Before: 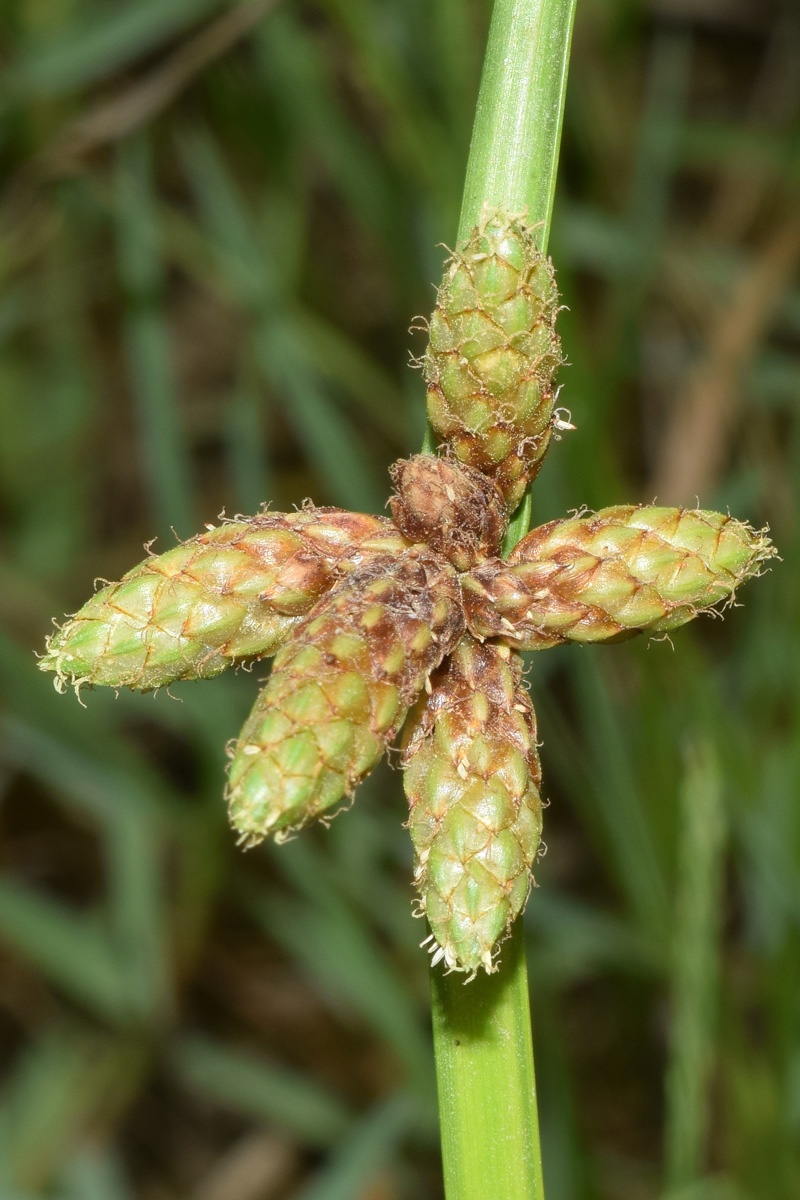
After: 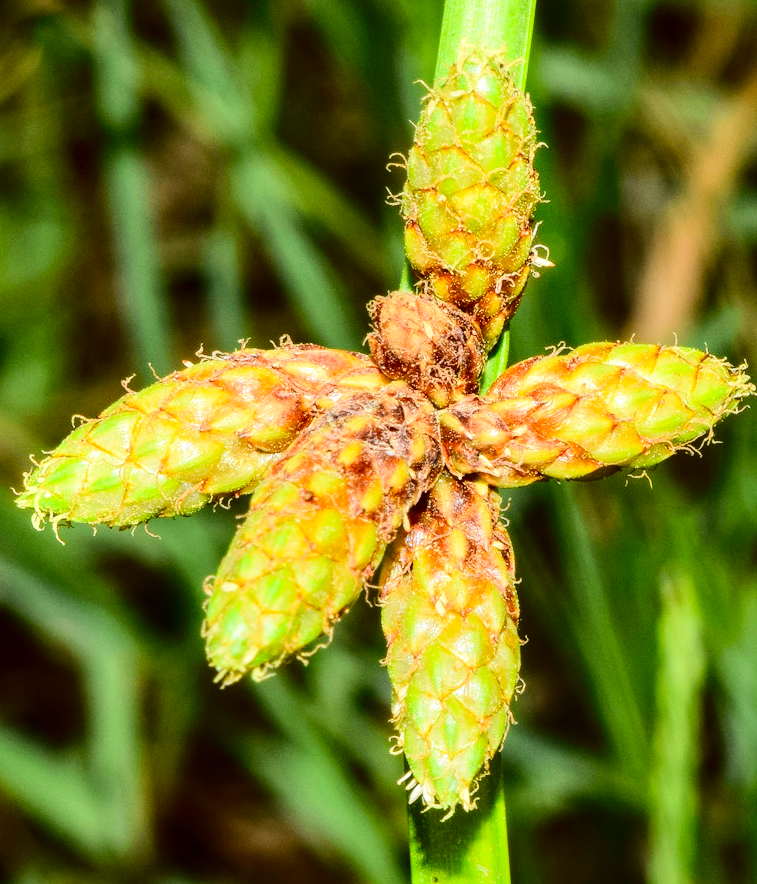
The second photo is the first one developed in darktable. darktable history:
crop and rotate: left 2.825%, top 13.65%, right 2.437%, bottom 12.664%
color zones: curves: ch1 [(0.25, 0.61) (0.75, 0.248)]
local contrast: on, module defaults
contrast brightness saturation: contrast 0.218, brightness -0.193, saturation 0.237
tone equalizer: -7 EV 0.15 EV, -6 EV 0.637 EV, -5 EV 1.17 EV, -4 EV 1.35 EV, -3 EV 1.12 EV, -2 EV 0.6 EV, -1 EV 0.149 EV, edges refinement/feathering 500, mask exposure compensation -1.57 EV, preserve details no
